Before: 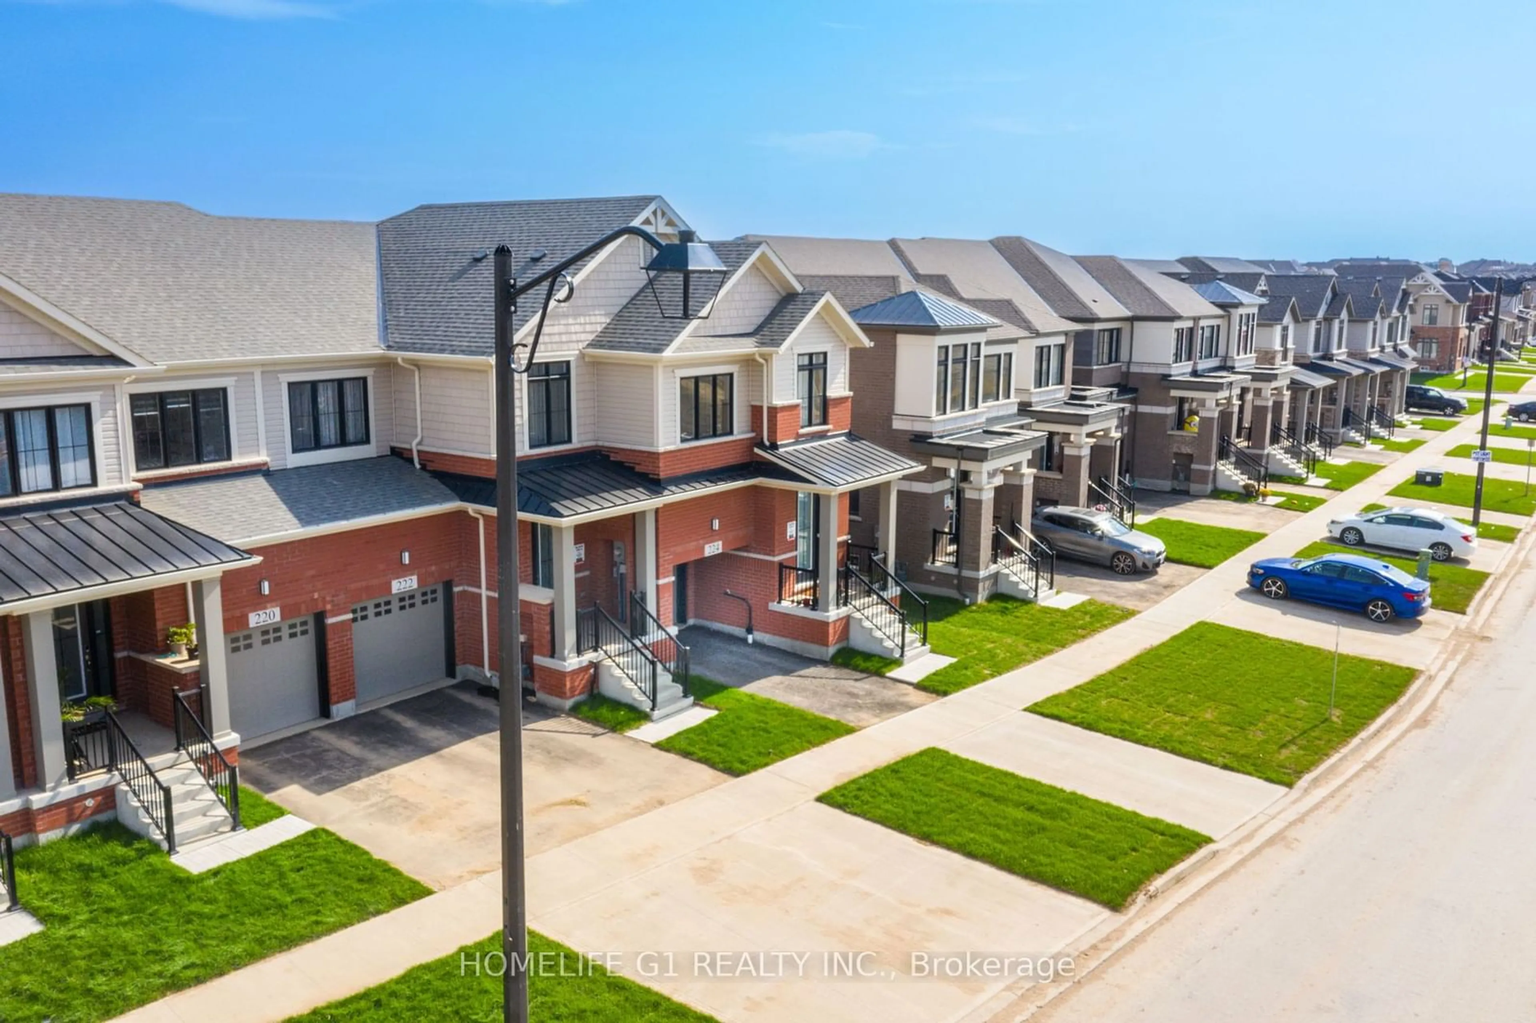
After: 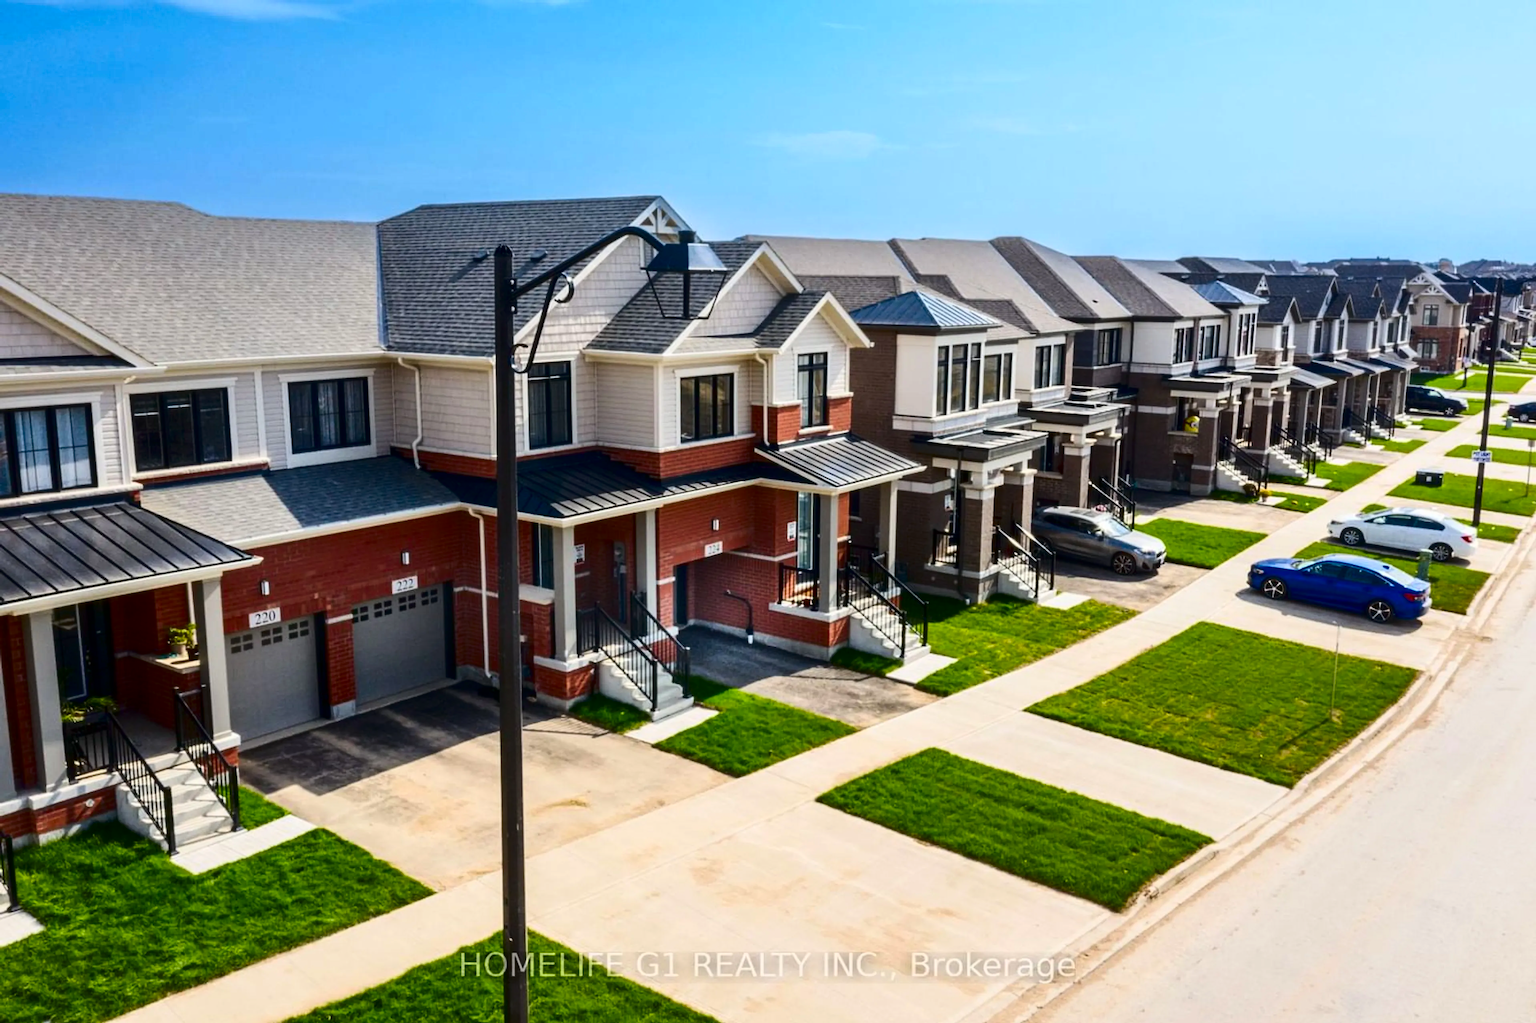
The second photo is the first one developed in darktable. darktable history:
contrast brightness saturation: contrast 0.244, brightness -0.226, saturation 0.143
